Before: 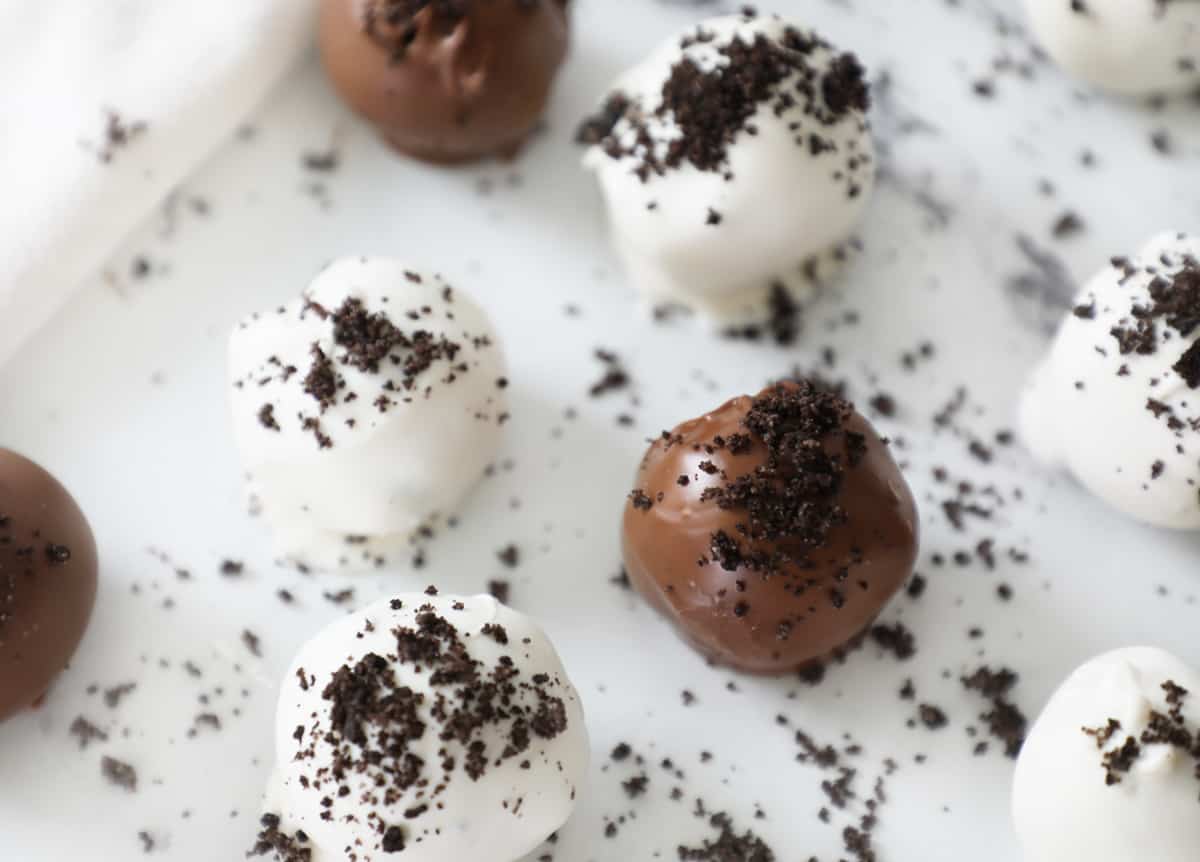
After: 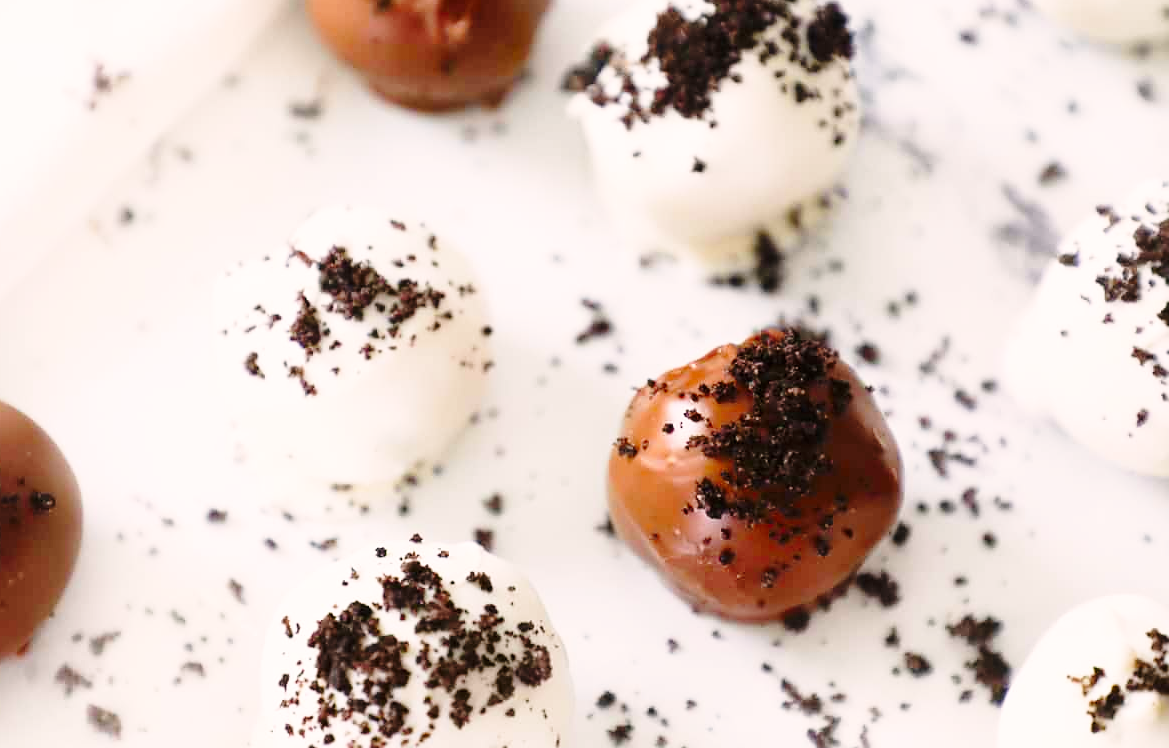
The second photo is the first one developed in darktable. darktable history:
crop: left 1.301%, top 6.096%, right 1.259%, bottom 7.079%
base curve: curves: ch0 [(0, 0) (0.028, 0.03) (0.121, 0.232) (0.46, 0.748) (0.859, 0.968) (1, 1)], preserve colors none
color correction: highlights a* 3.2, highlights b* 2.07, saturation 1.25
contrast brightness saturation: contrast 0.045, saturation 0.164
sharpen: radius 0.983, amount 0.609
